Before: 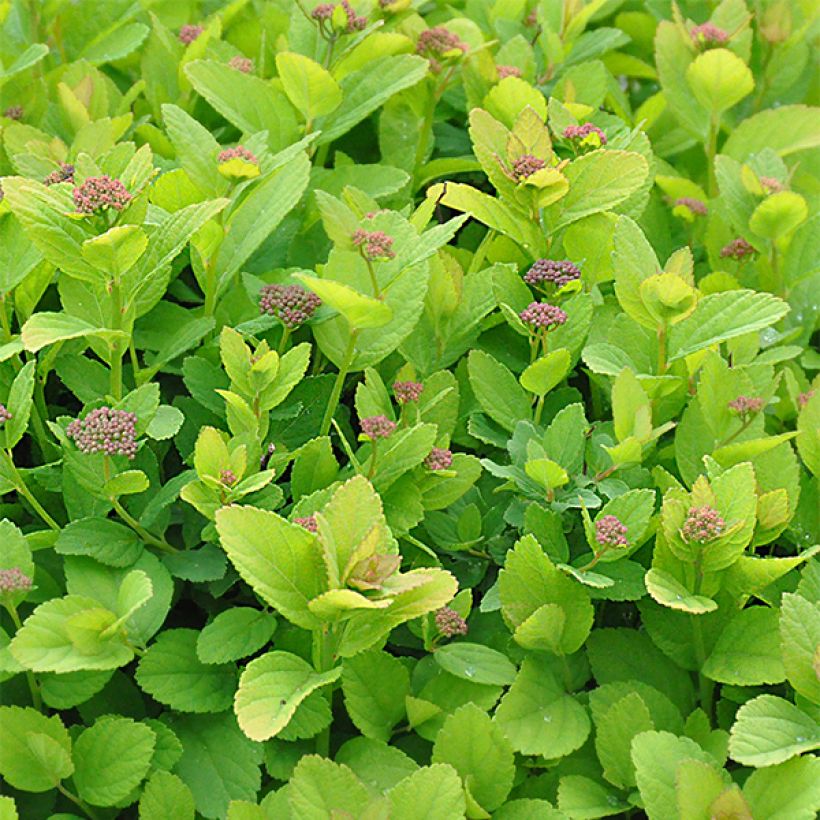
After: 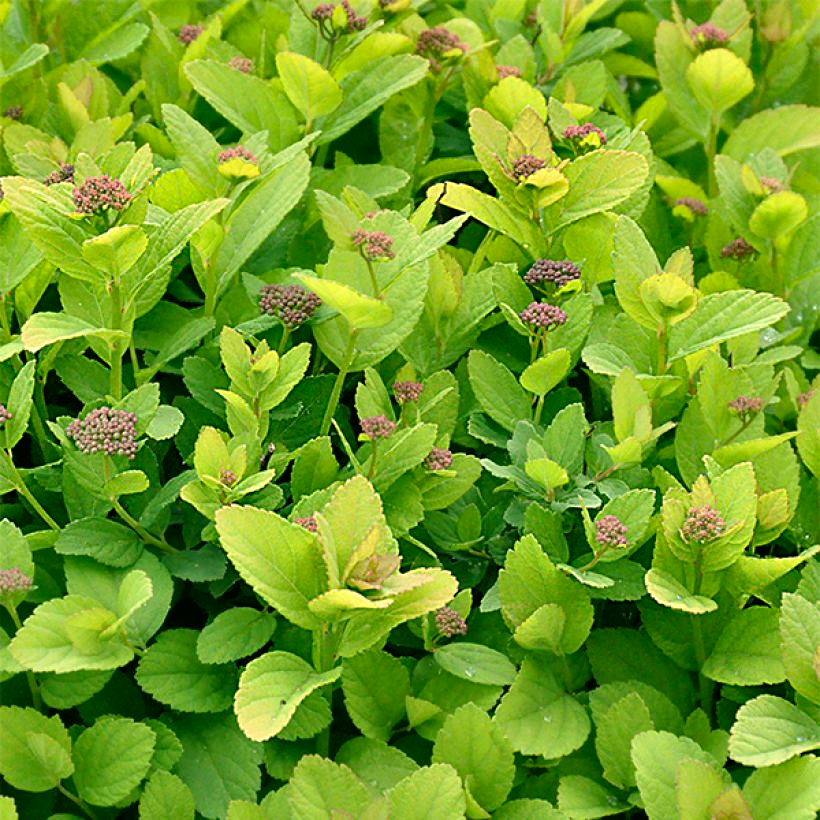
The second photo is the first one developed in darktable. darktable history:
shadows and highlights: soften with gaussian
exposure: black level correction 0.006, exposure -0.224 EV, compensate highlight preservation false
color balance rgb: shadows lift › chroma 2.027%, shadows lift › hue 248.04°, power › hue 73.67°, highlights gain › chroma 0.188%, highlights gain › hue 330.69°, linear chroma grading › global chroma 3.269%, perceptual saturation grading › global saturation -11.845%, global vibrance 12.476%
color correction: highlights a* 4.04, highlights b* 4.92, shadows a* -6.99, shadows b* 4.61
tone equalizer: -8 EV -0.454 EV, -7 EV -0.42 EV, -6 EV -0.354 EV, -5 EV -0.251 EV, -3 EV 0.239 EV, -2 EV 0.347 EV, -1 EV 0.387 EV, +0 EV 0.413 EV, edges refinement/feathering 500, mask exposure compensation -1.57 EV, preserve details no
